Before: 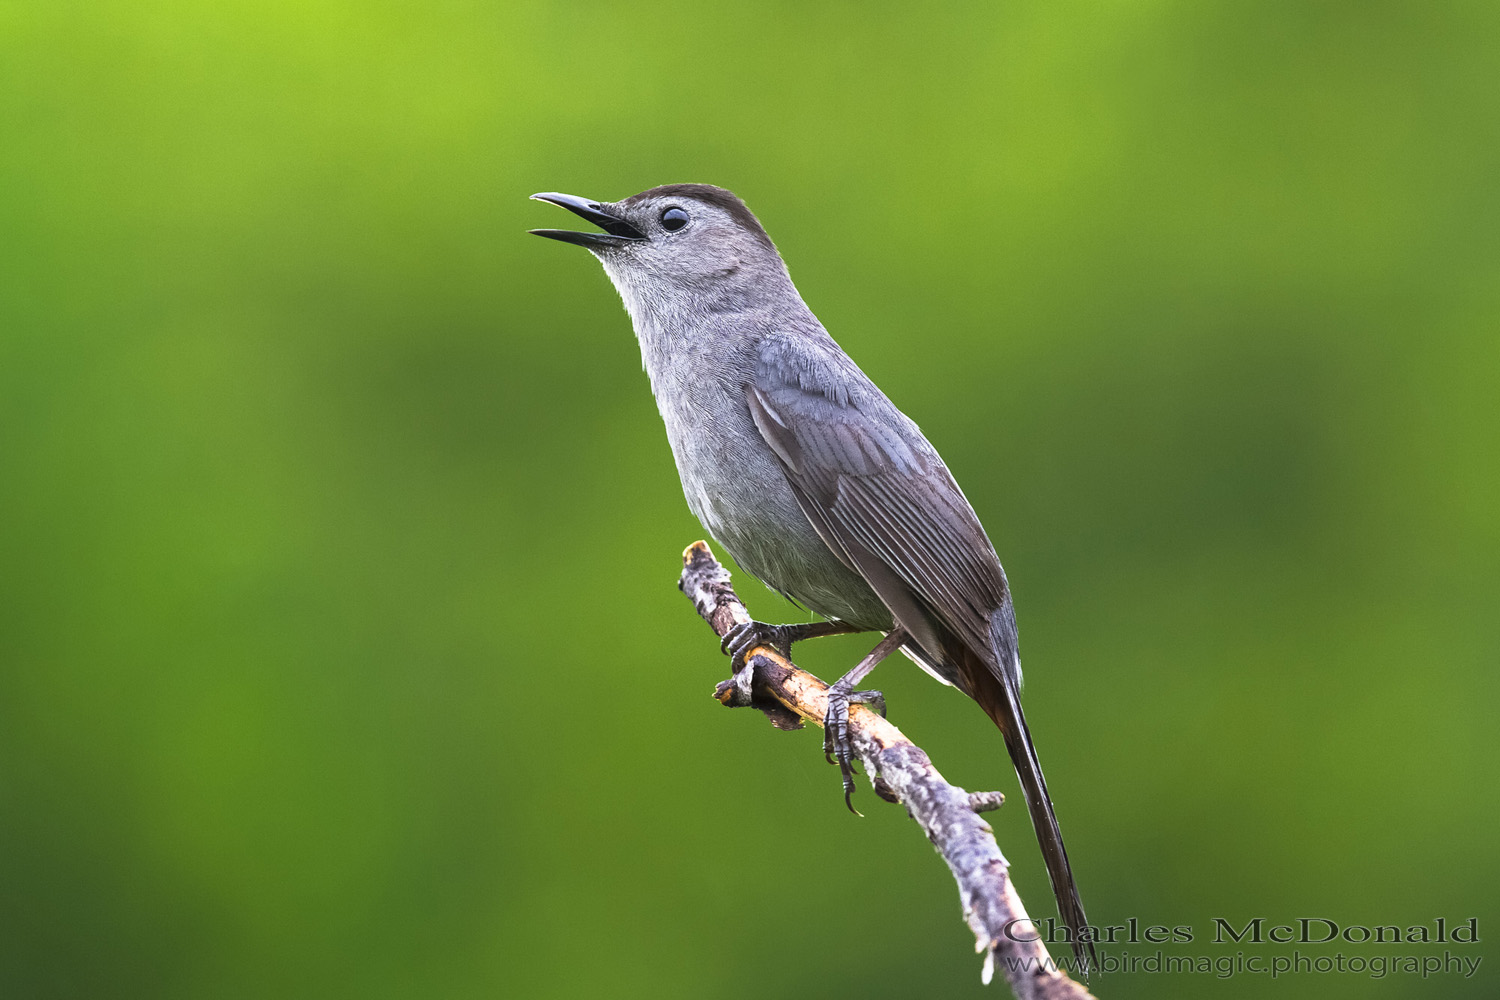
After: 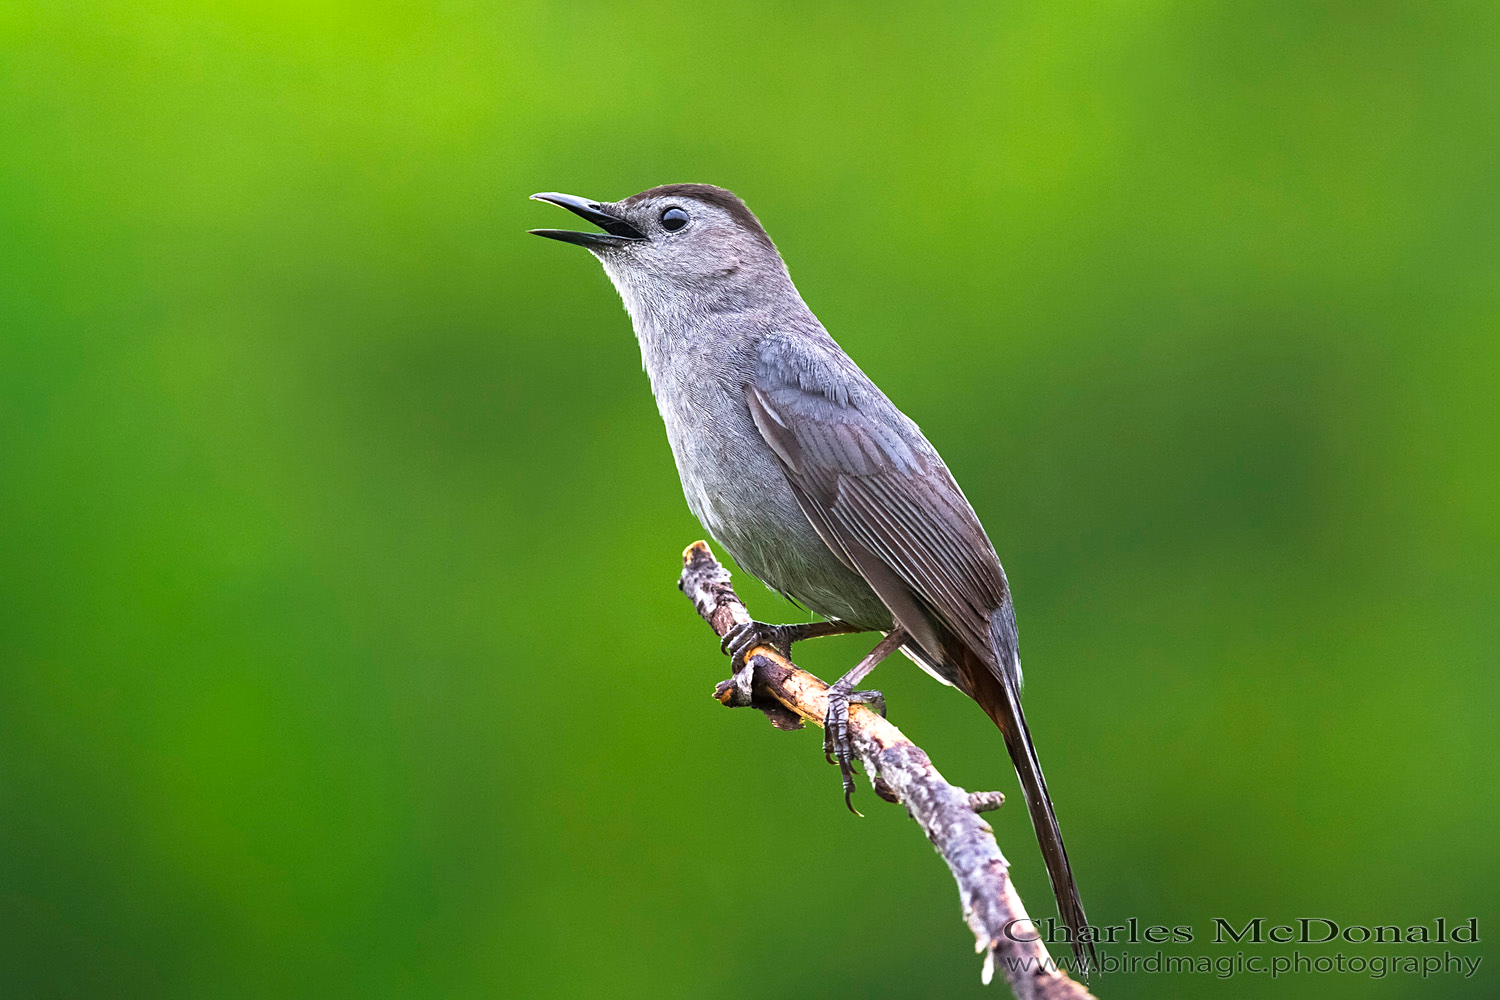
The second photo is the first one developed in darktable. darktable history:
sharpen: amount 0.206
exposure: exposure 0.085 EV, compensate highlight preservation false
